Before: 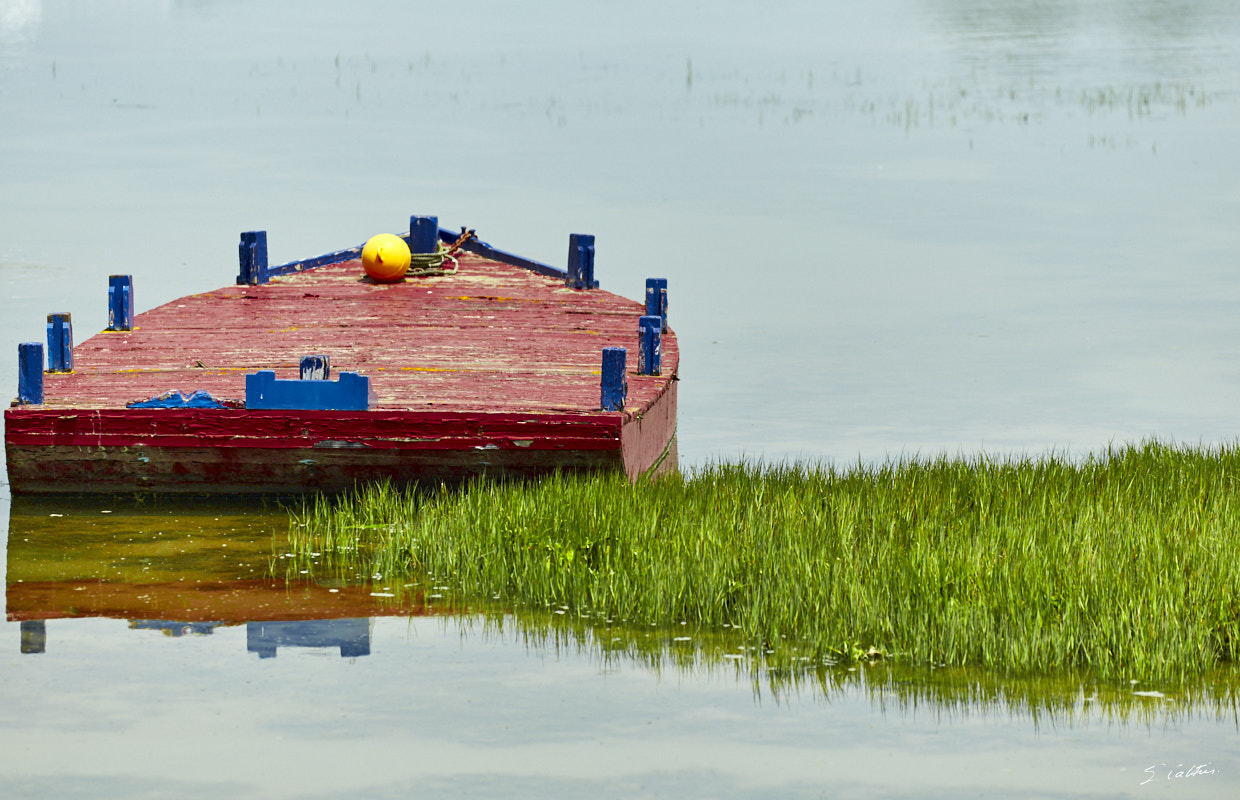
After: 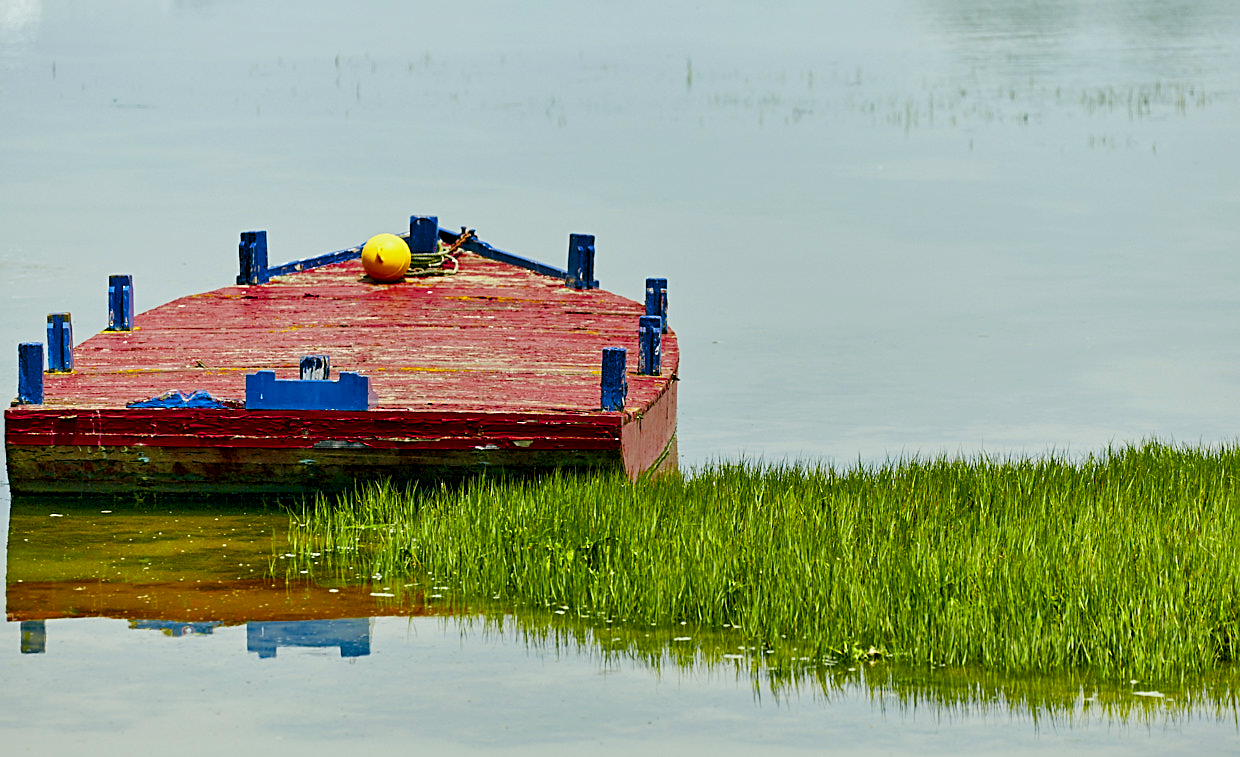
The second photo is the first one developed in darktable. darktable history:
exposure: black level correction 0.001, compensate highlight preservation false
color balance rgb: shadows lift › chroma 0.863%, shadows lift › hue 113.53°, global offset › luminance -0.318%, global offset › chroma 0.109%, global offset › hue 167.32°, perceptual saturation grading › global saturation 40.789%, perceptual saturation grading › highlights -25.662%, perceptual saturation grading › mid-tones 34.289%, perceptual saturation grading › shadows 34.762%, global vibrance -16.533%, contrast -6.45%
crop and rotate: top 0.005%, bottom 5.3%
sharpen: on, module defaults
